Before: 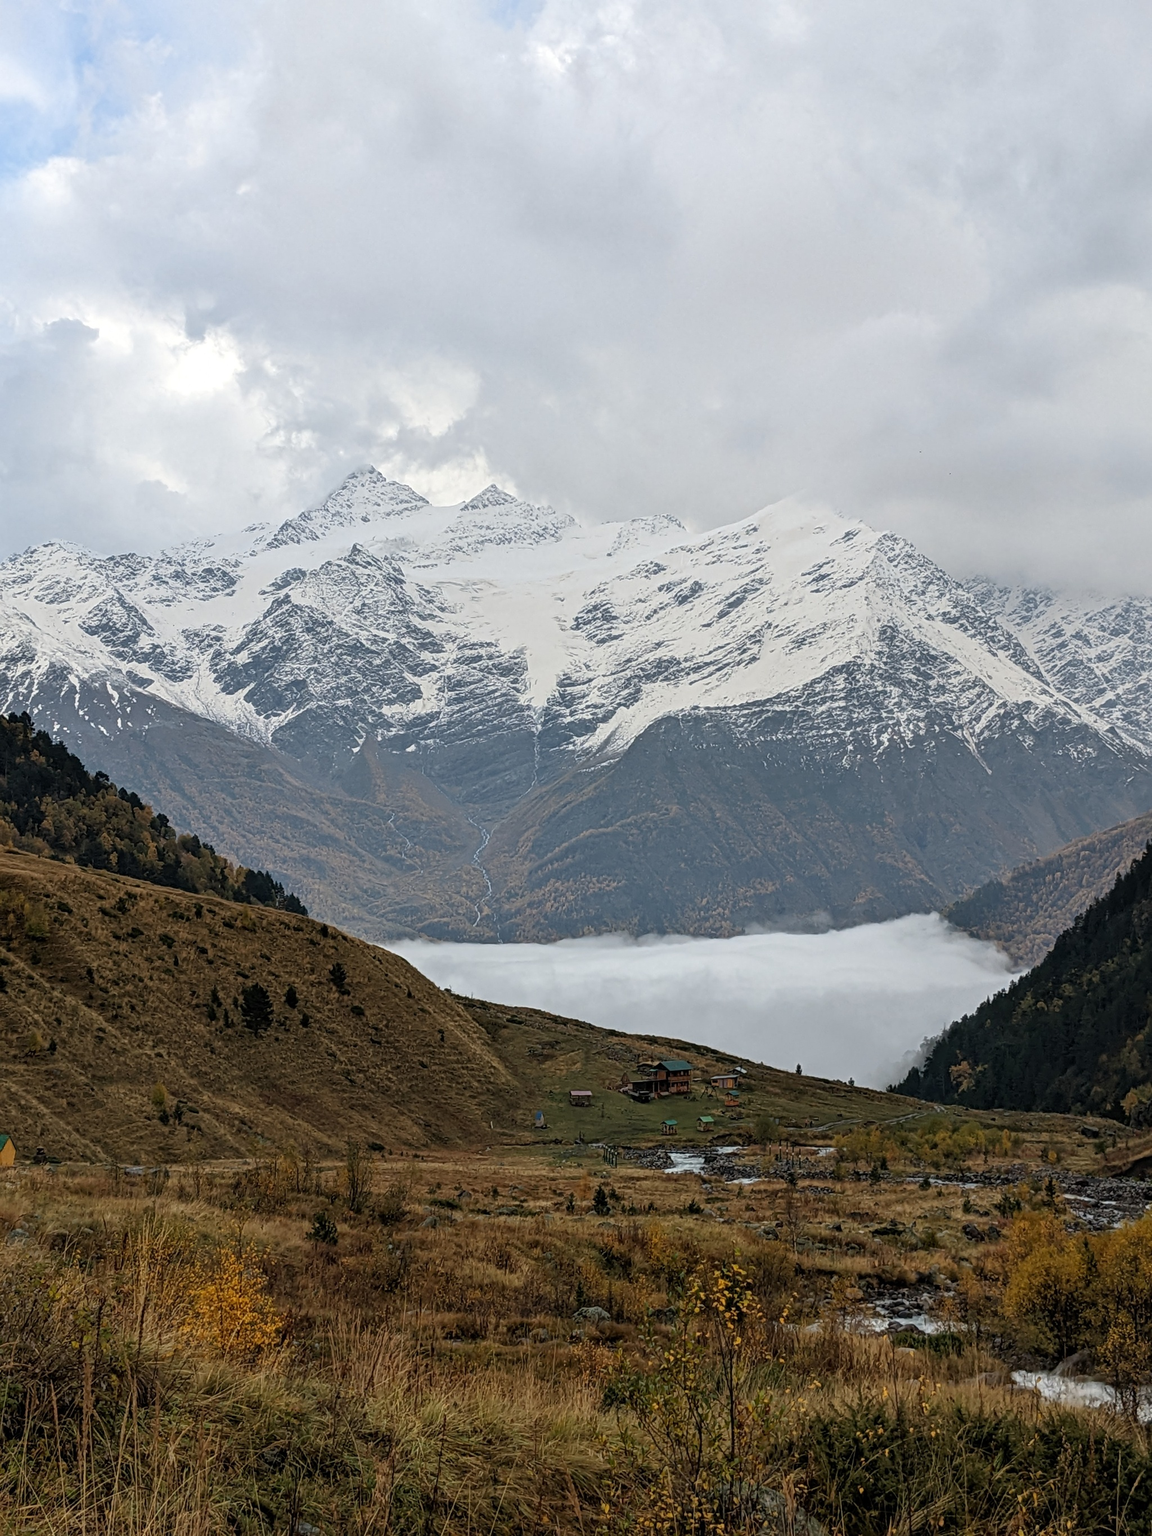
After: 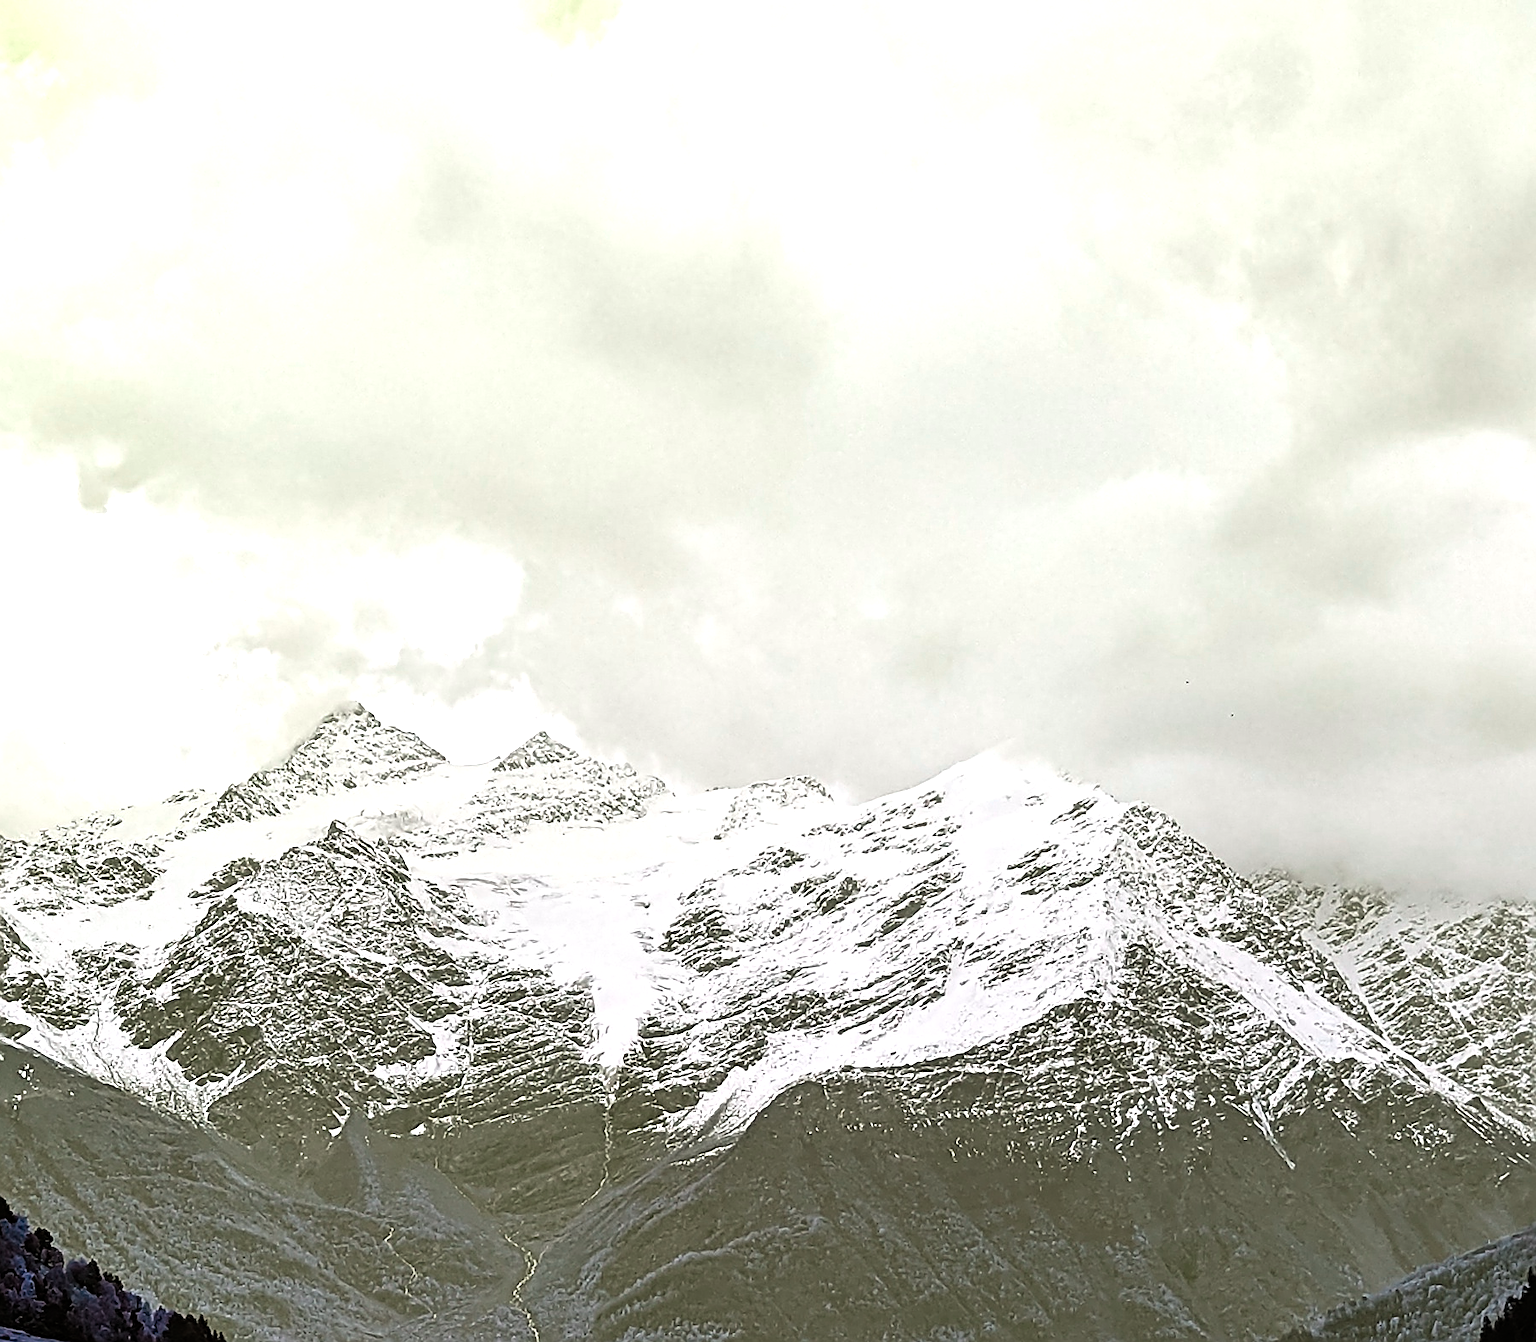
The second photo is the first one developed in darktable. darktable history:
color balance rgb: shadows lift › luminance -9.636%, power › hue 328.66°, perceptual saturation grading › global saturation 16.99%, hue shift -148.32°, contrast 35.045%, saturation formula JzAzBz (2021)
crop and rotate: left 11.647%, bottom 42.106%
sharpen: amount 0.747
